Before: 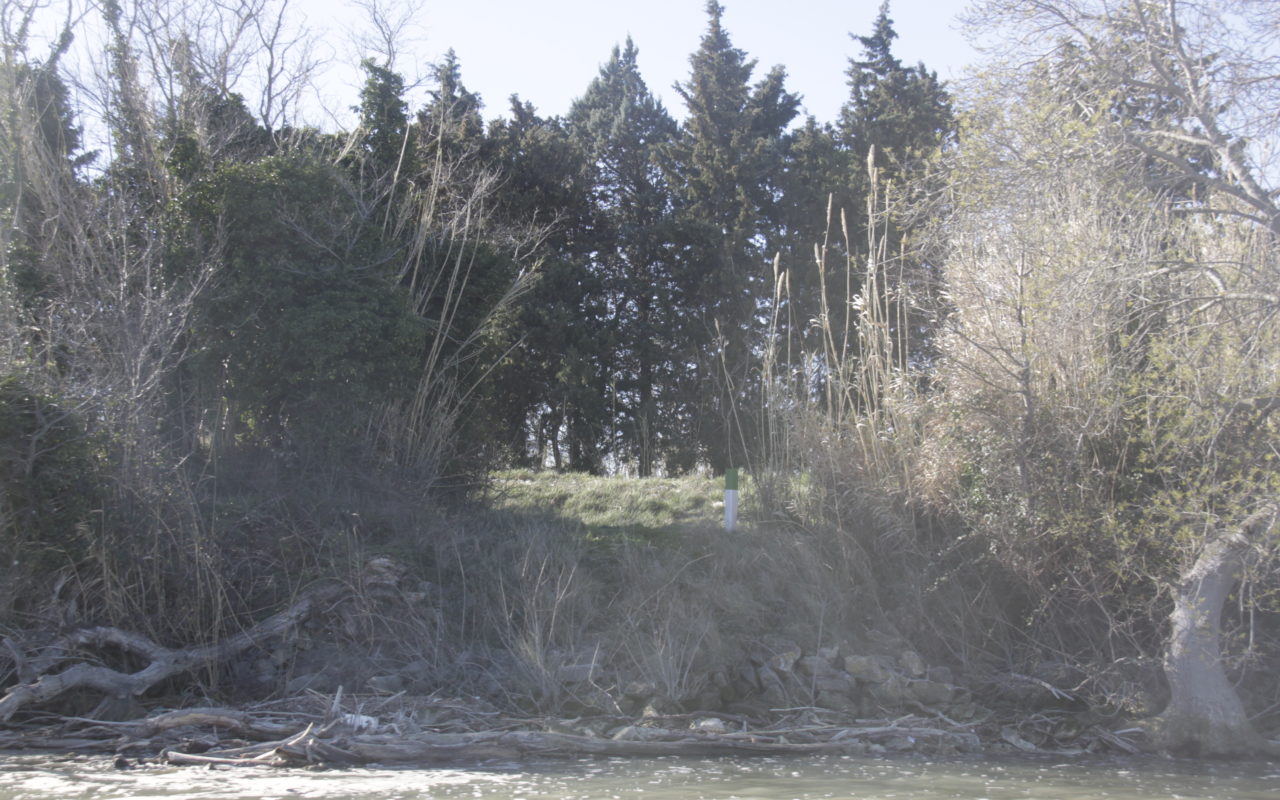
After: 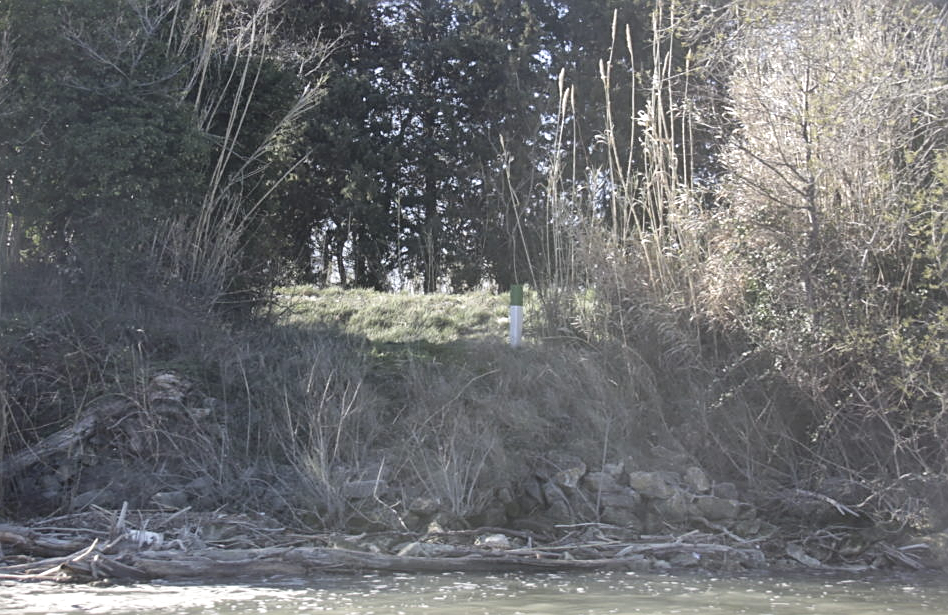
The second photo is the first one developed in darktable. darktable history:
crop: left 16.851%, top 23.081%, right 9.043%
sharpen: on, module defaults
local contrast: mode bilateral grid, contrast 25, coarseness 60, detail 152%, midtone range 0.2
